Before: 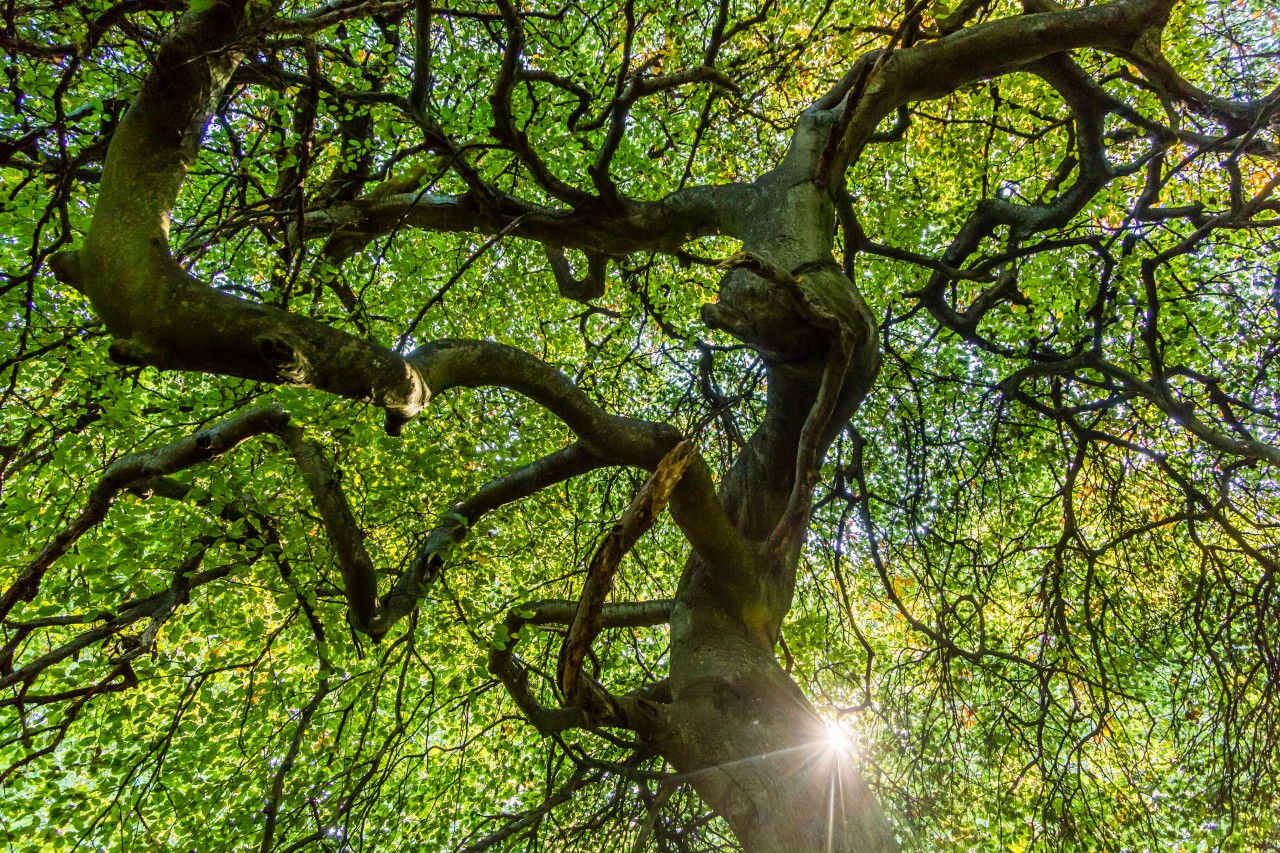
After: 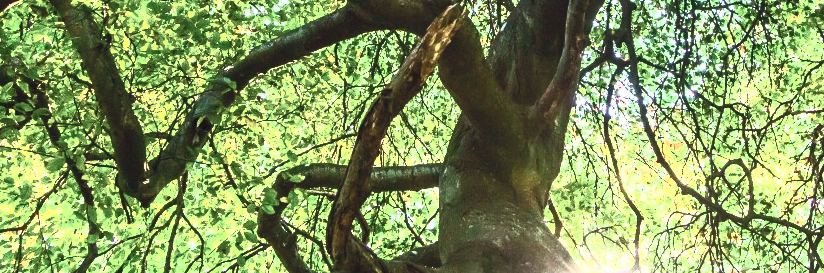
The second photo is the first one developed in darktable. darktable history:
crop: left 18.091%, top 51.13%, right 17.525%, bottom 16.85%
white balance: emerald 1
contrast brightness saturation: contrast 1, brightness 1, saturation 1
color contrast: blue-yellow contrast 0.7
color correction: saturation 0.57
